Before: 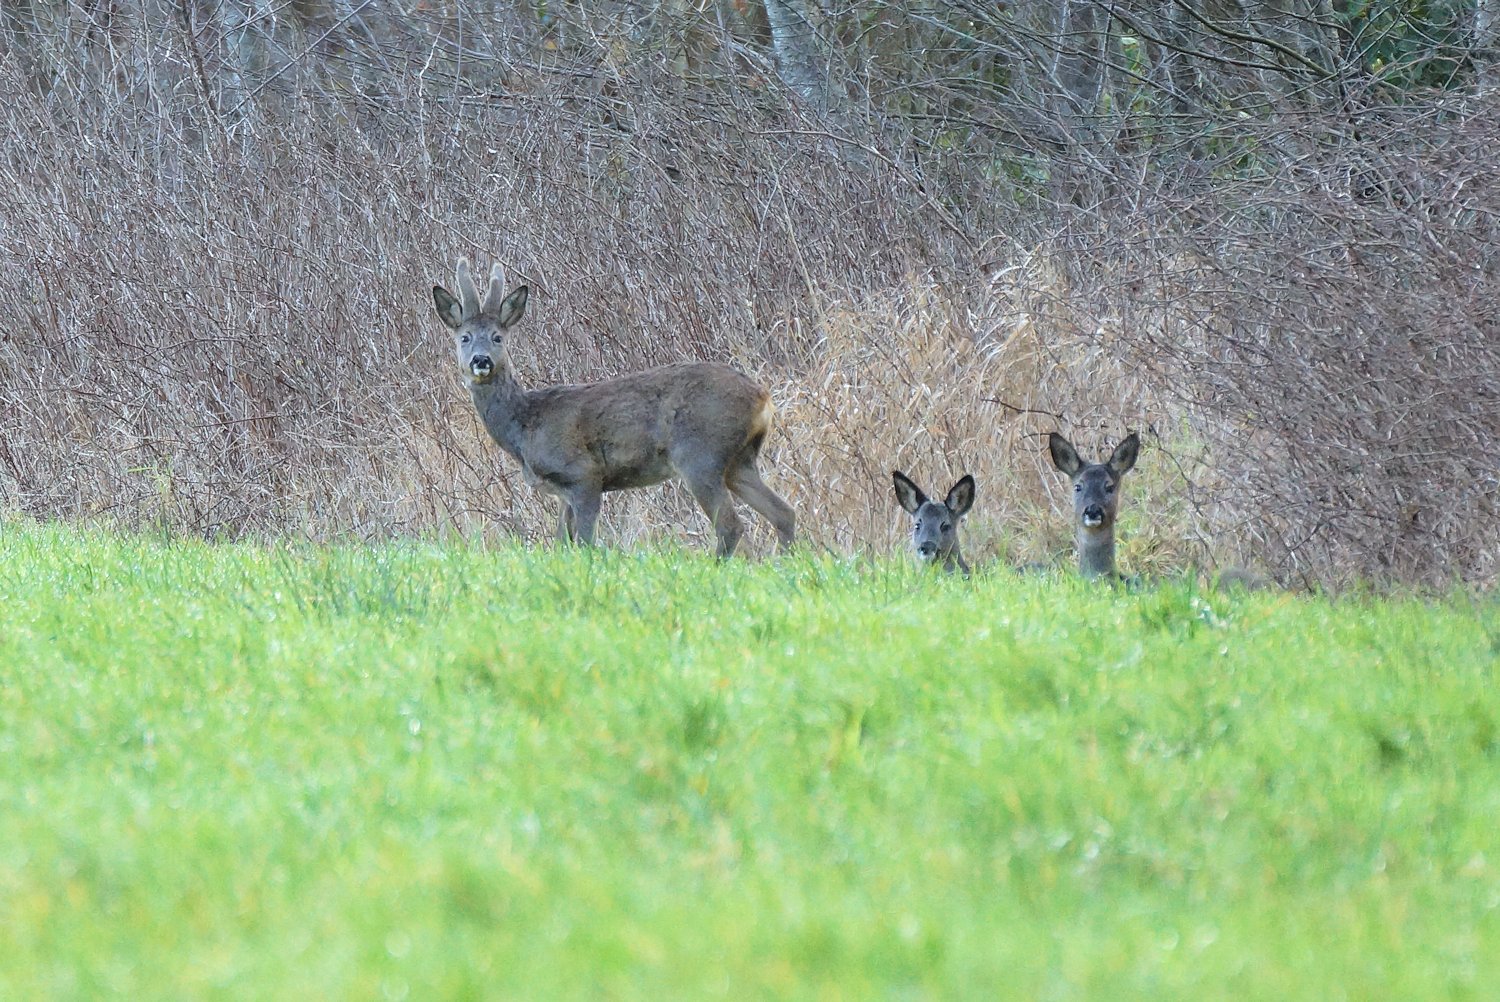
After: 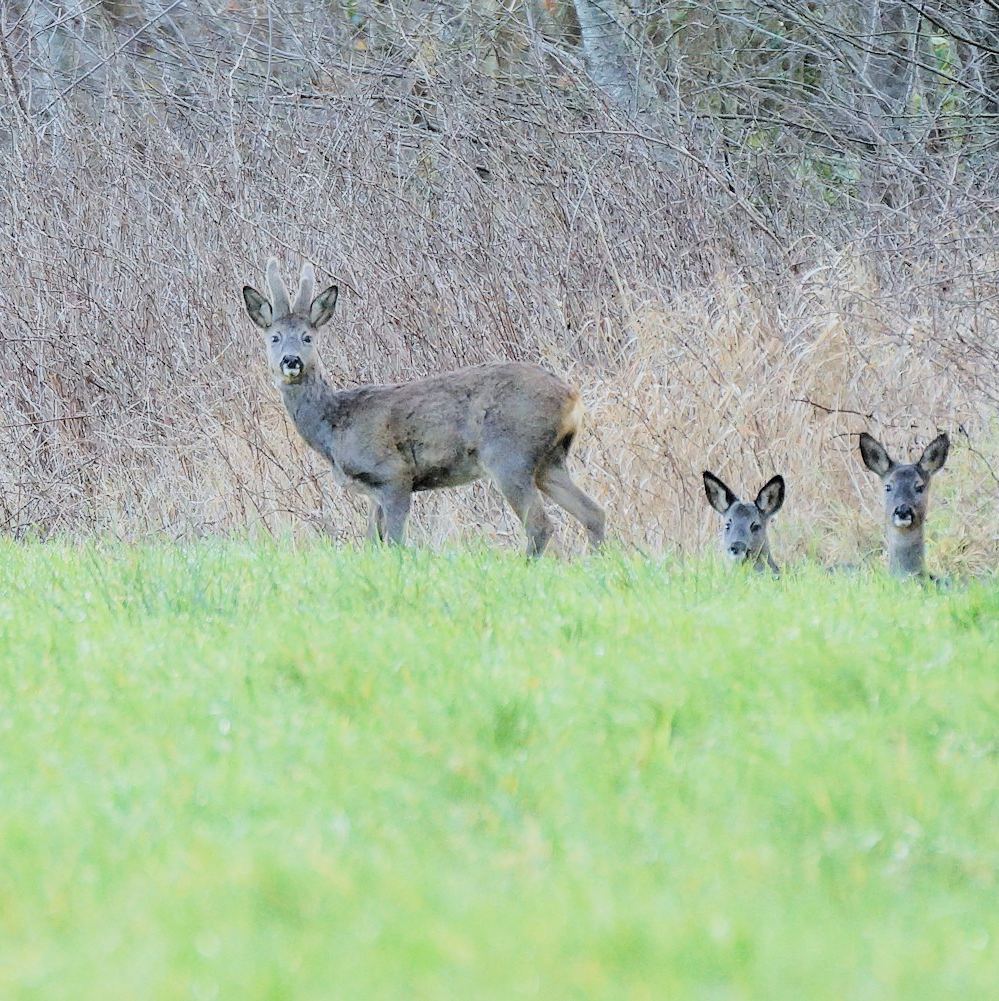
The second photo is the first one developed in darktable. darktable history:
crop and rotate: left 12.673%, right 20.66%
filmic rgb: black relative exposure -4.14 EV, white relative exposure 5.1 EV, hardness 2.11, contrast 1.165
exposure: black level correction 0, exposure 0.7 EV, compensate exposure bias true, compensate highlight preservation false
